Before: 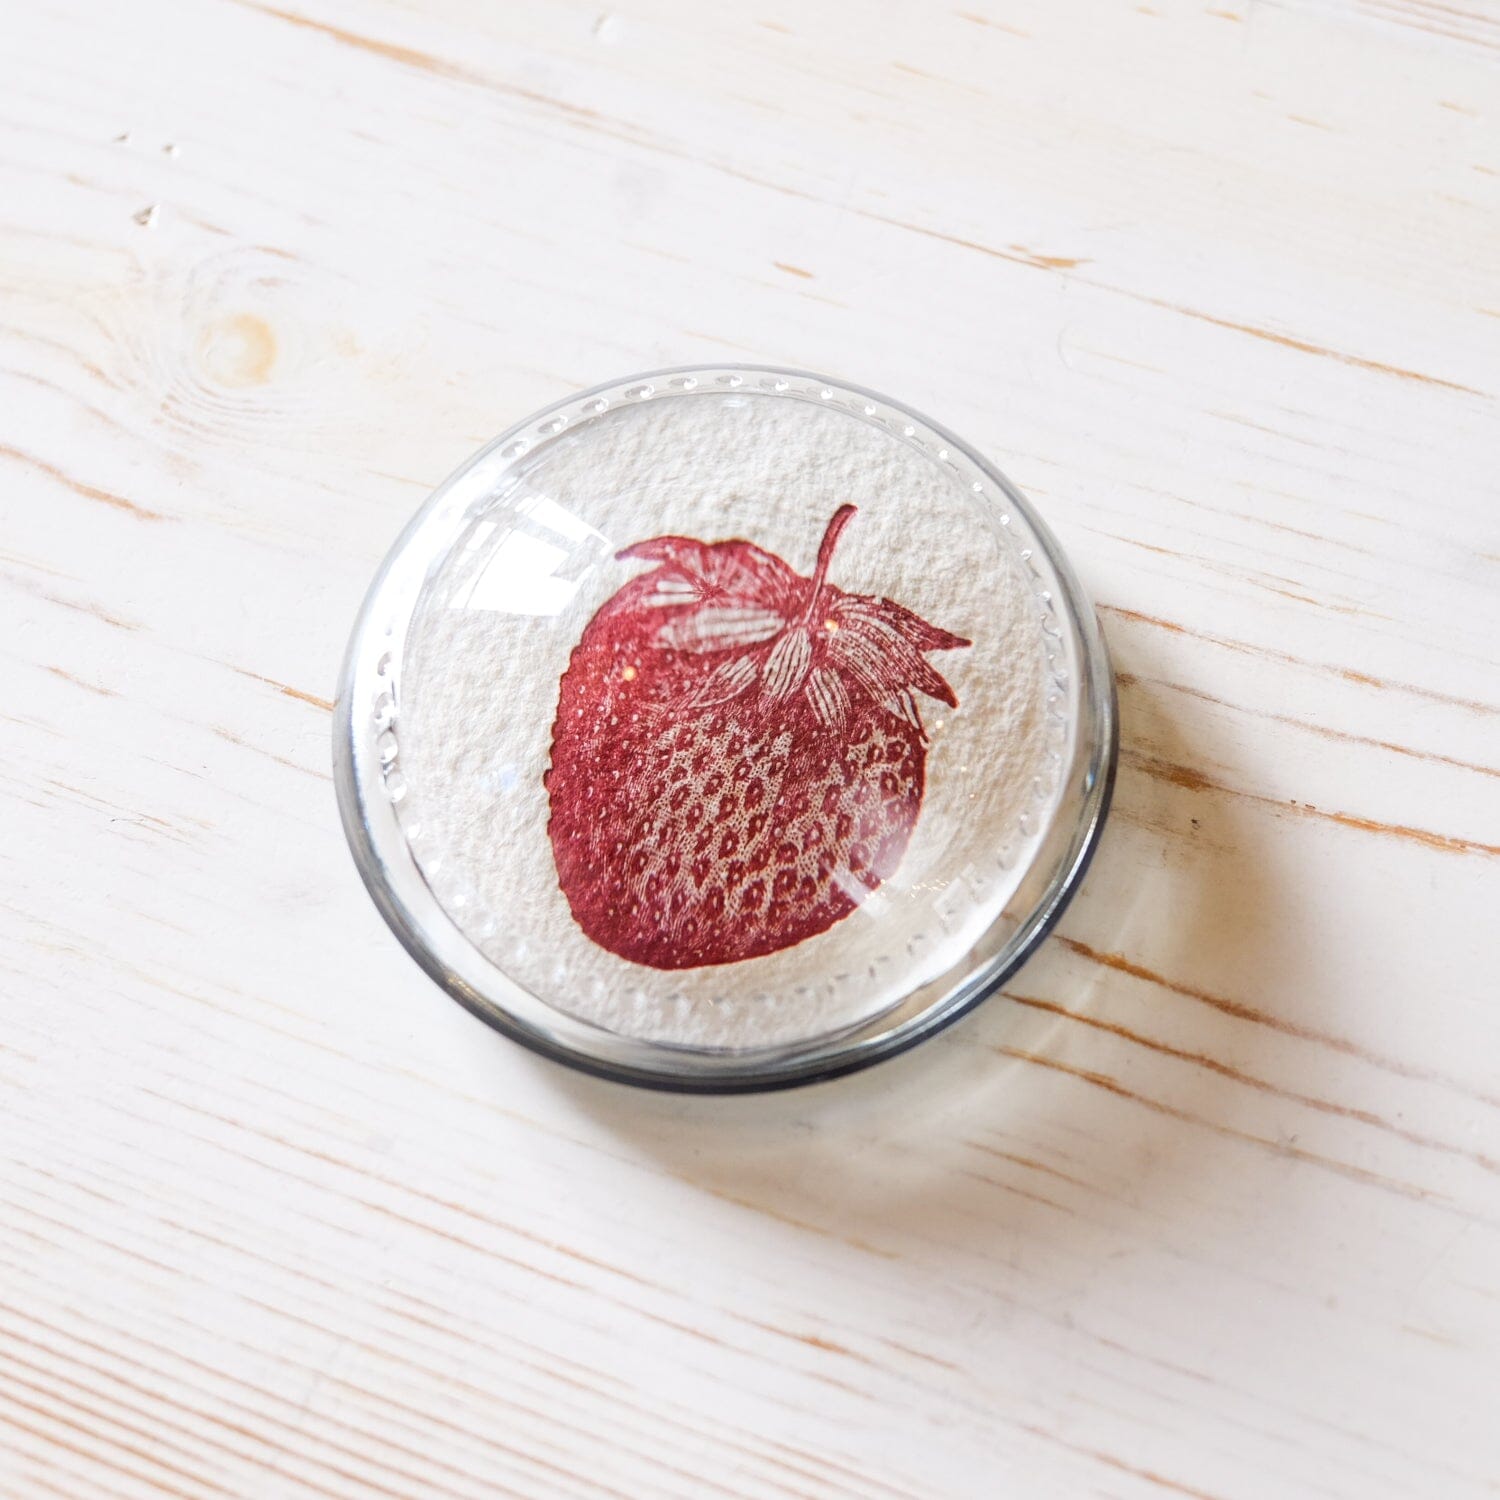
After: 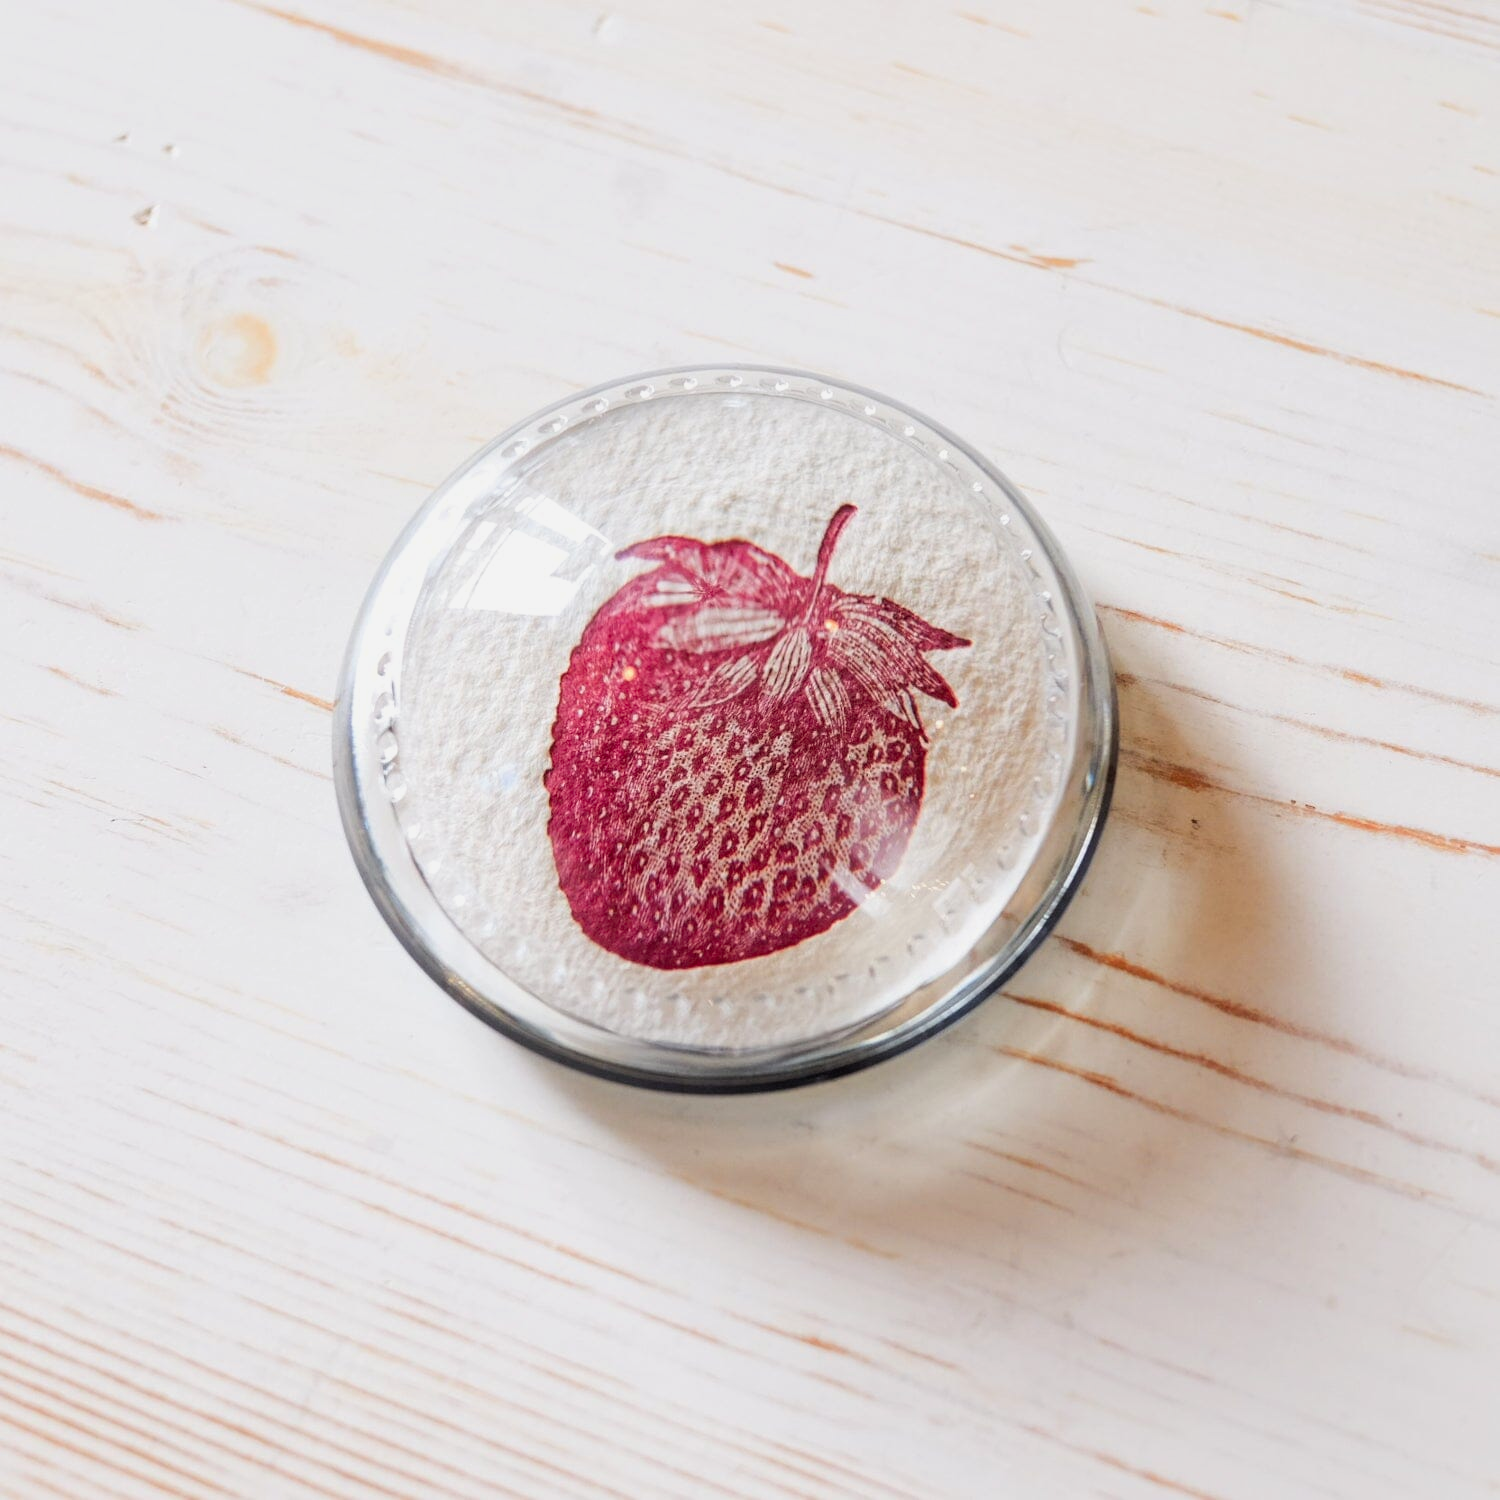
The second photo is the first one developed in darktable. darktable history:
color zones: curves: ch1 [(0.239, 0.552) (0.75, 0.5)]; ch2 [(0.25, 0.462) (0.749, 0.457)], mix 25.94%
filmic rgb: middle gray luminance 18.42%, black relative exposure -11.45 EV, white relative exposure 2.55 EV, threshold 6 EV, target black luminance 0%, hardness 8.41, latitude 99%, contrast 1.084, shadows ↔ highlights balance 0.505%, add noise in highlights 0, preserve chrominance max RGB, color science v3 (2019), use custom middle-gray values true, iterations of high-quality reconstruction 0, contrast in highlights soft, enable highlight reconstruction true
exposure: black level correction 0.002, exposure -0.1 EV, compensate highlight preservation false
